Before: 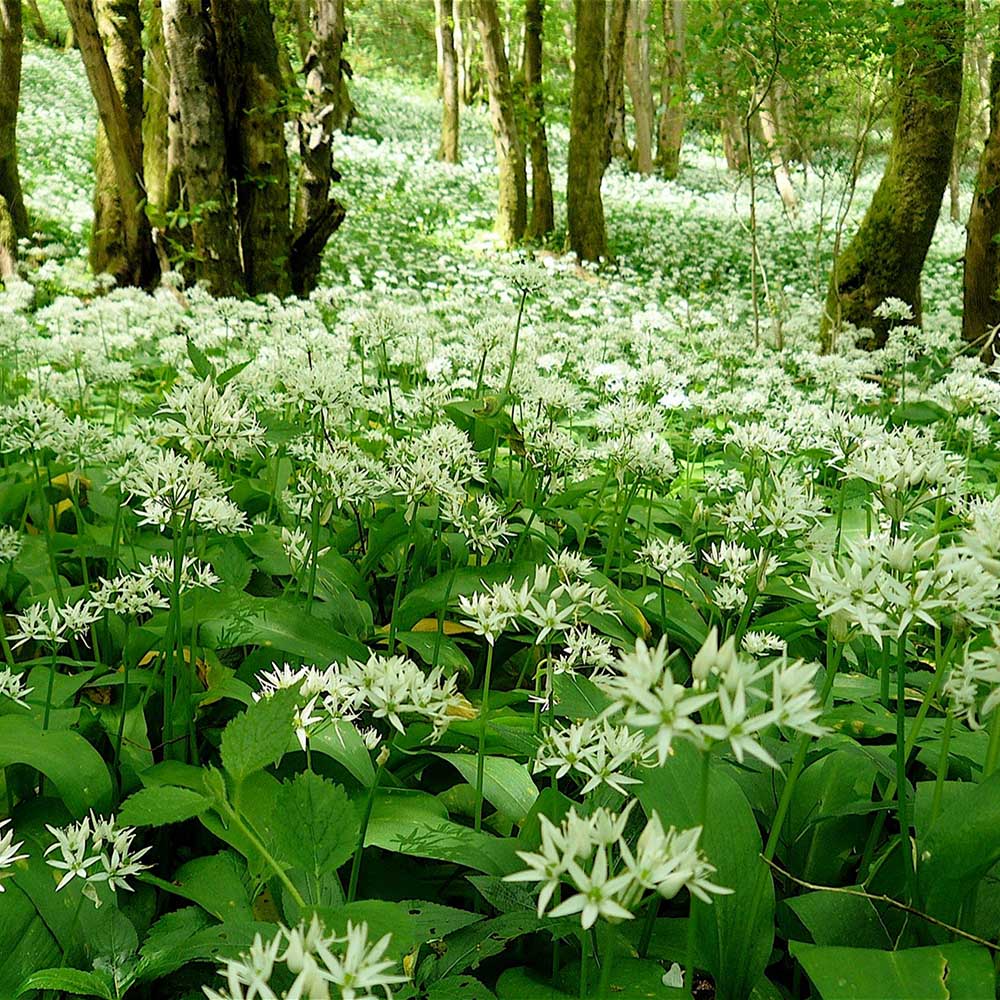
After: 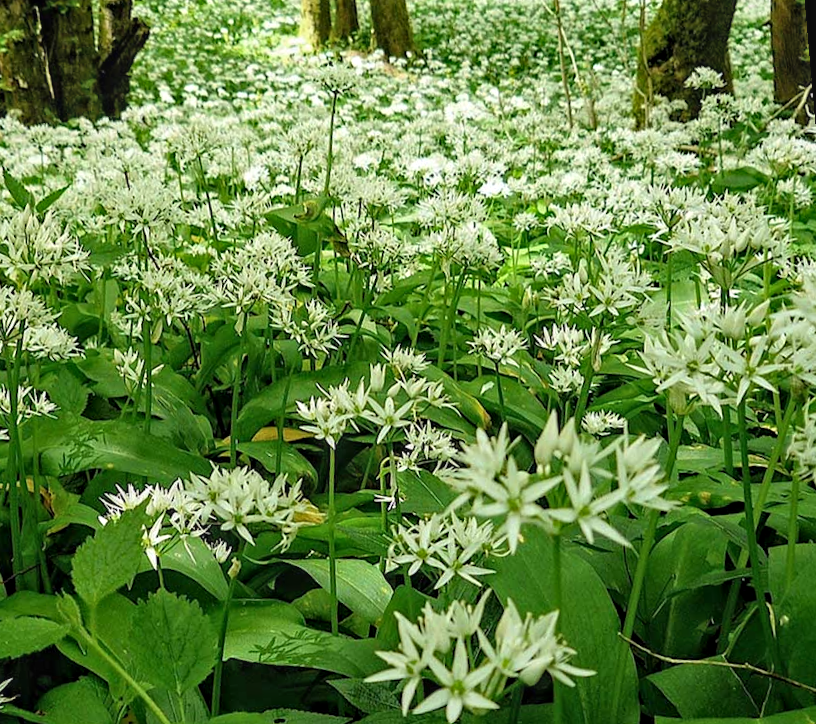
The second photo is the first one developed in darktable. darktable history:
rotate and perspective: rotation -5°, crop left 0.05, crop right 0.952, crop top 0.11, crop bottom 0.89
color contrast: green-magenta contrast 0.96
contrast equalizer: y [[0.5, 0.5, 0.544, 0.569, 0.5, 0.5], [0.5 ×6], [0.5 ×6], [0 ×6], [0 ×6]]
crop: left 16.315%, top 14.246%
local contrast: detail 110%
